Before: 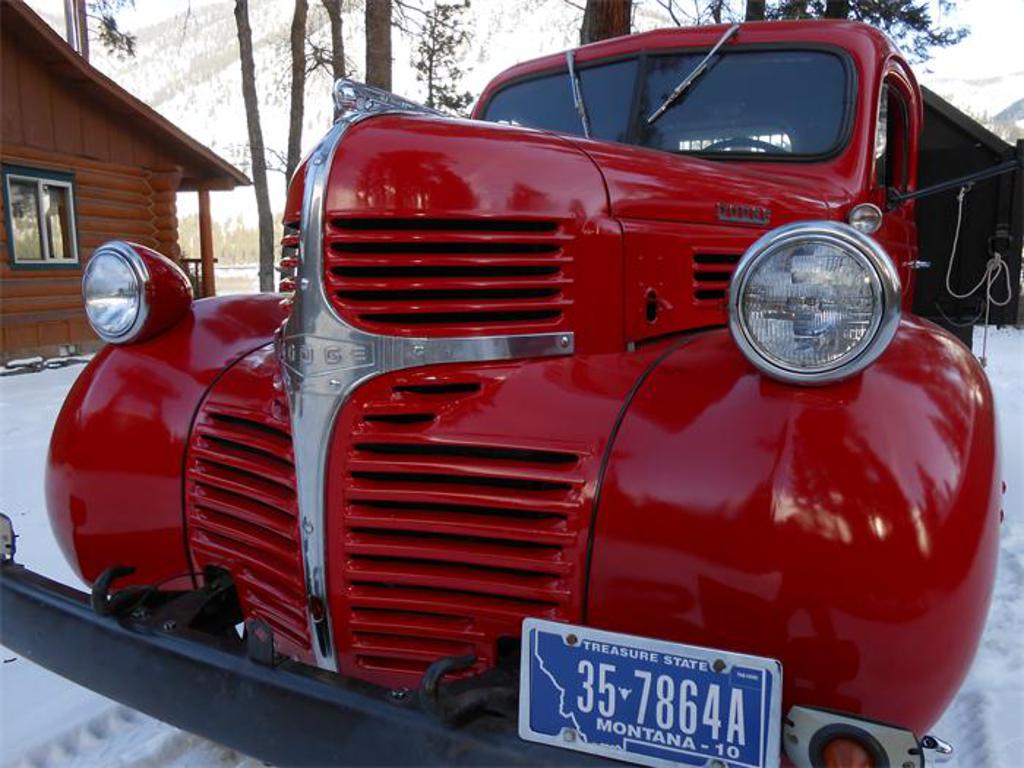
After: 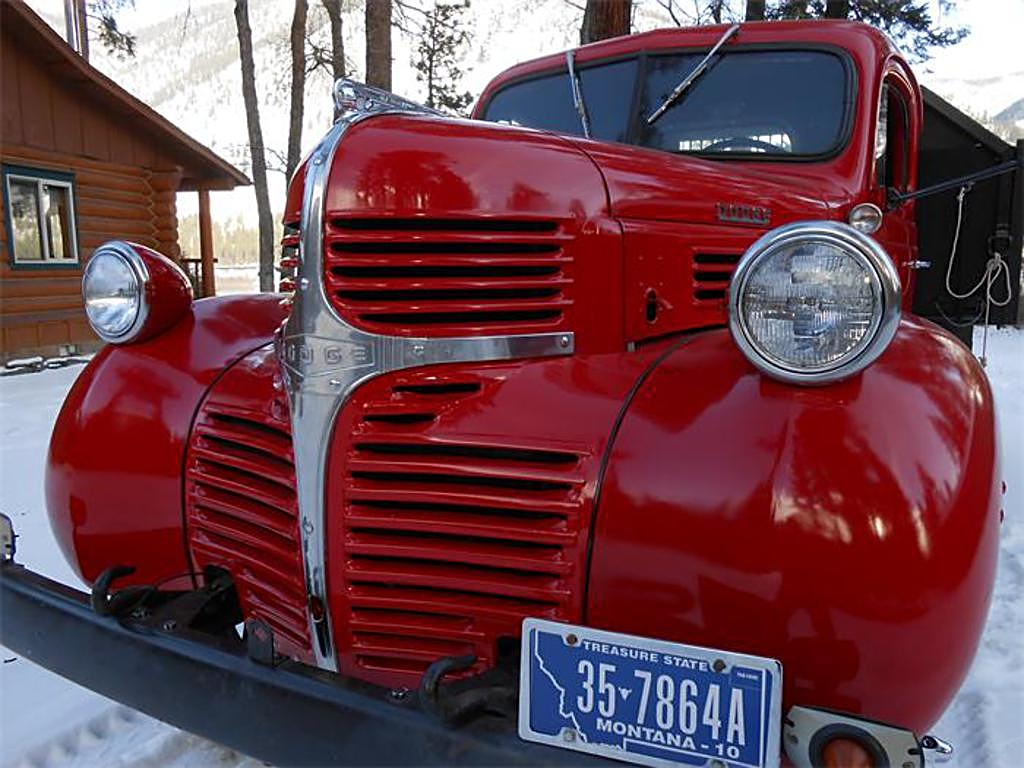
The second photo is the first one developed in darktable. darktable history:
sharpen: radius 1.967
